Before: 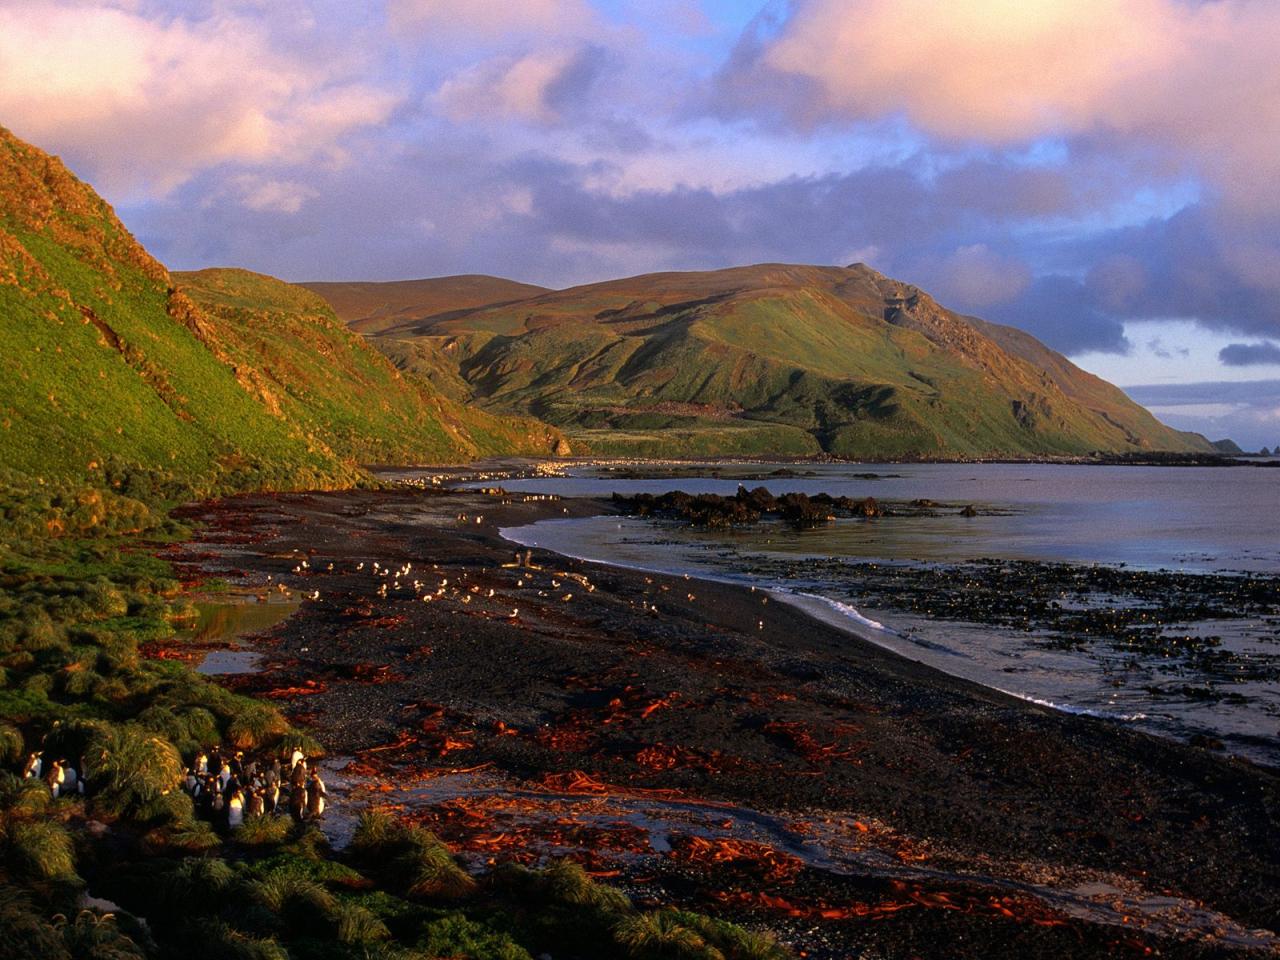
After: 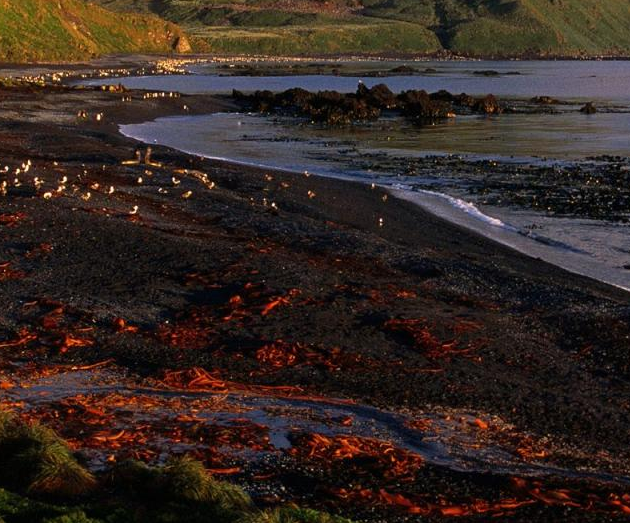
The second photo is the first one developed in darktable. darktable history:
crop: left 29.747%, top 42.02%, right 21.007%, bottom 3.465%
